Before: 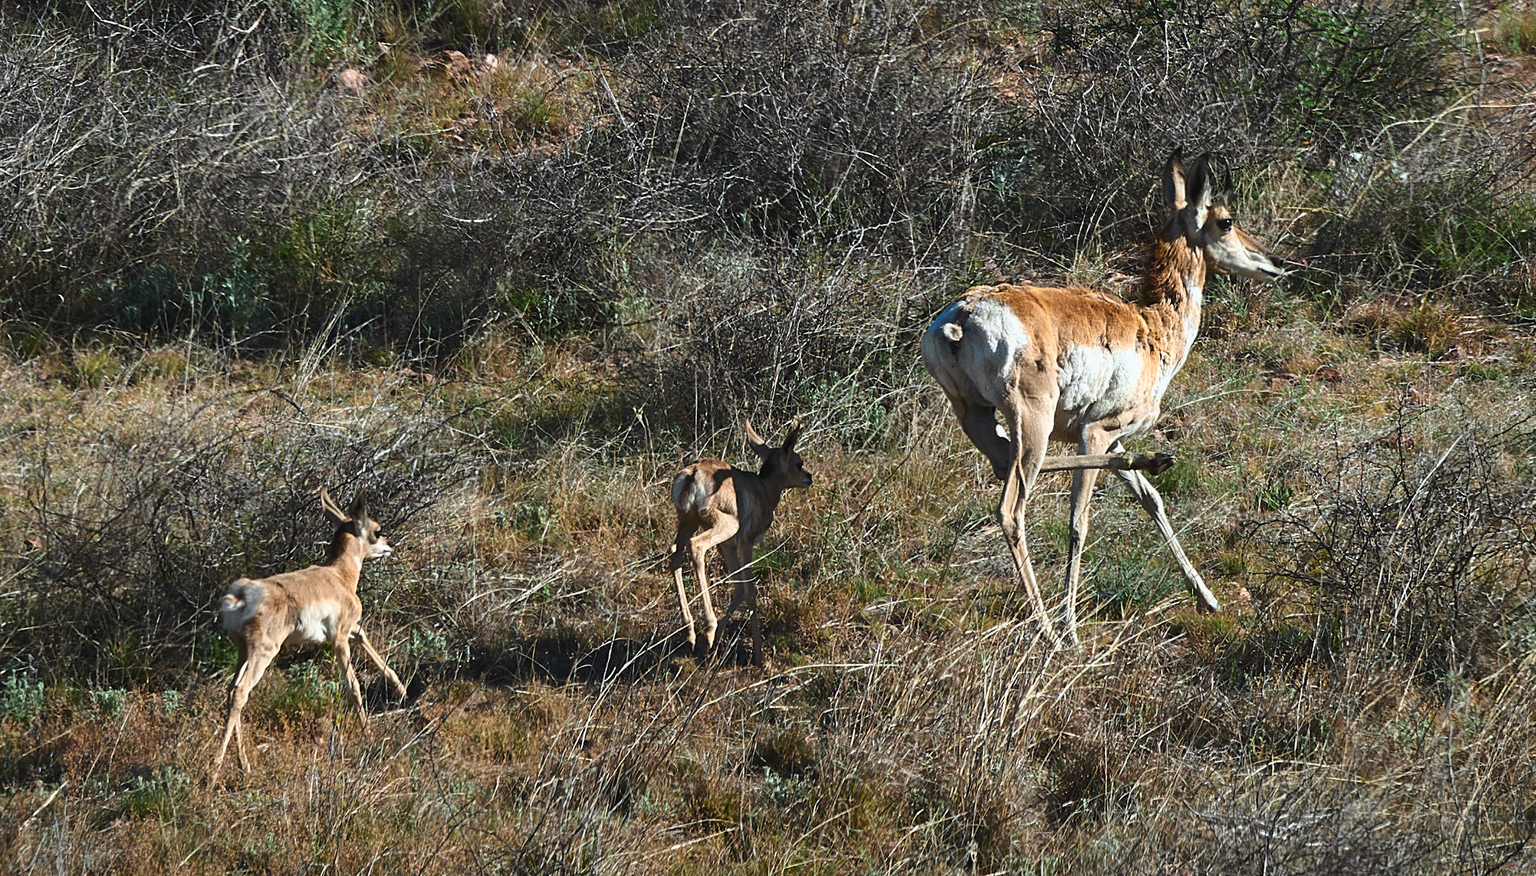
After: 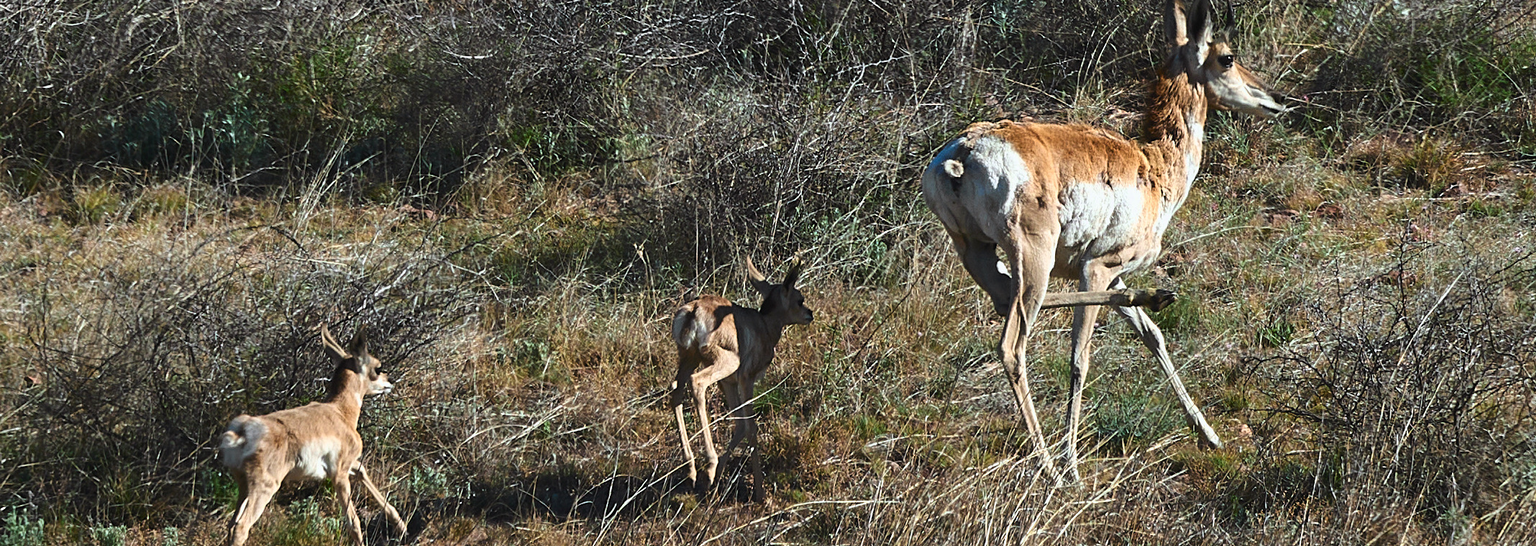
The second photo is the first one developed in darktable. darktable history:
crop: top 18.75%, bottom 18.75%
